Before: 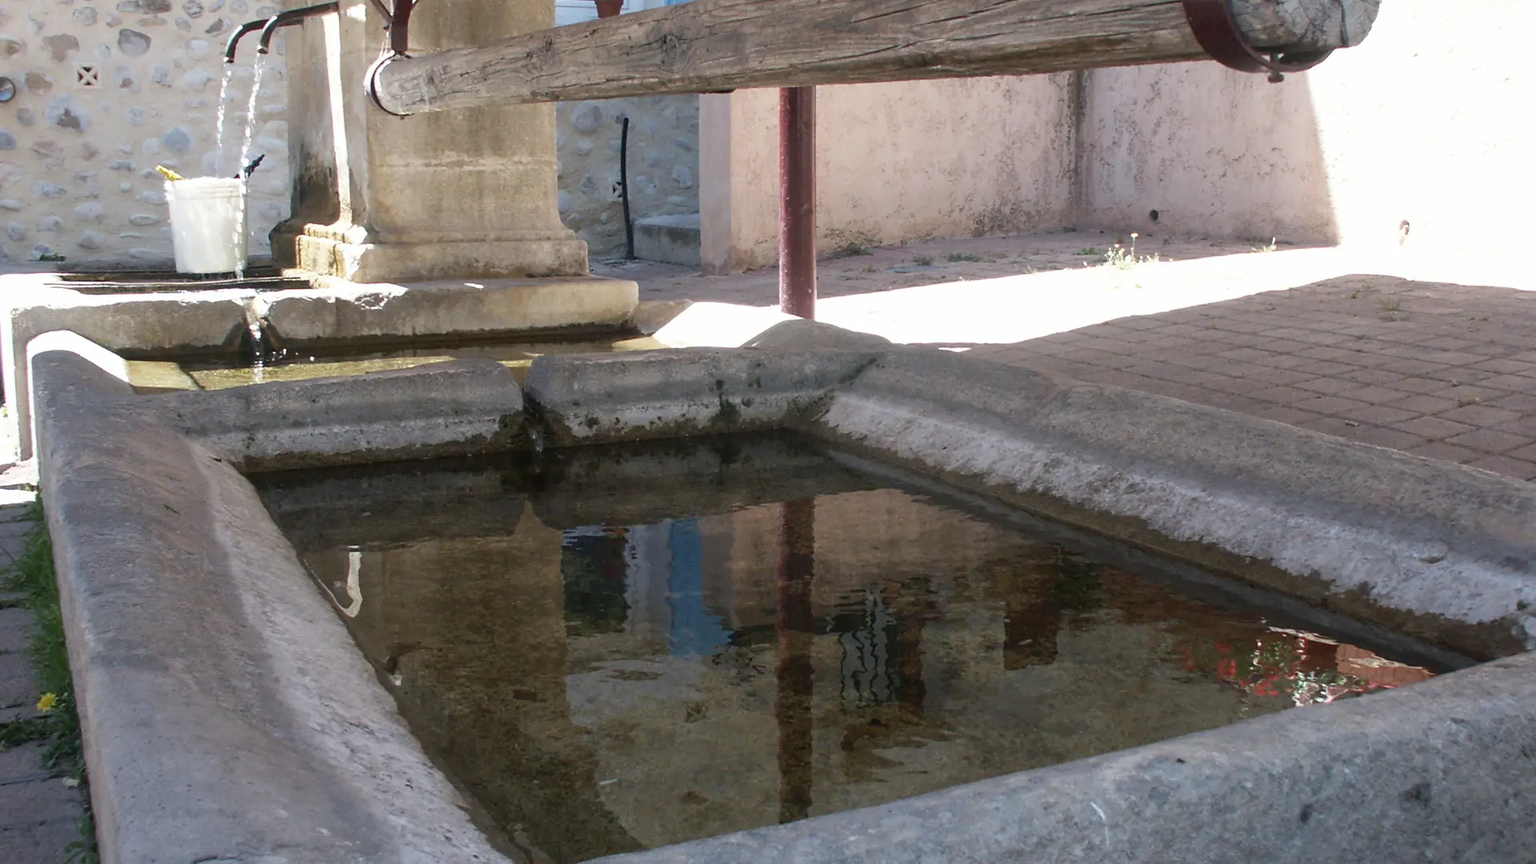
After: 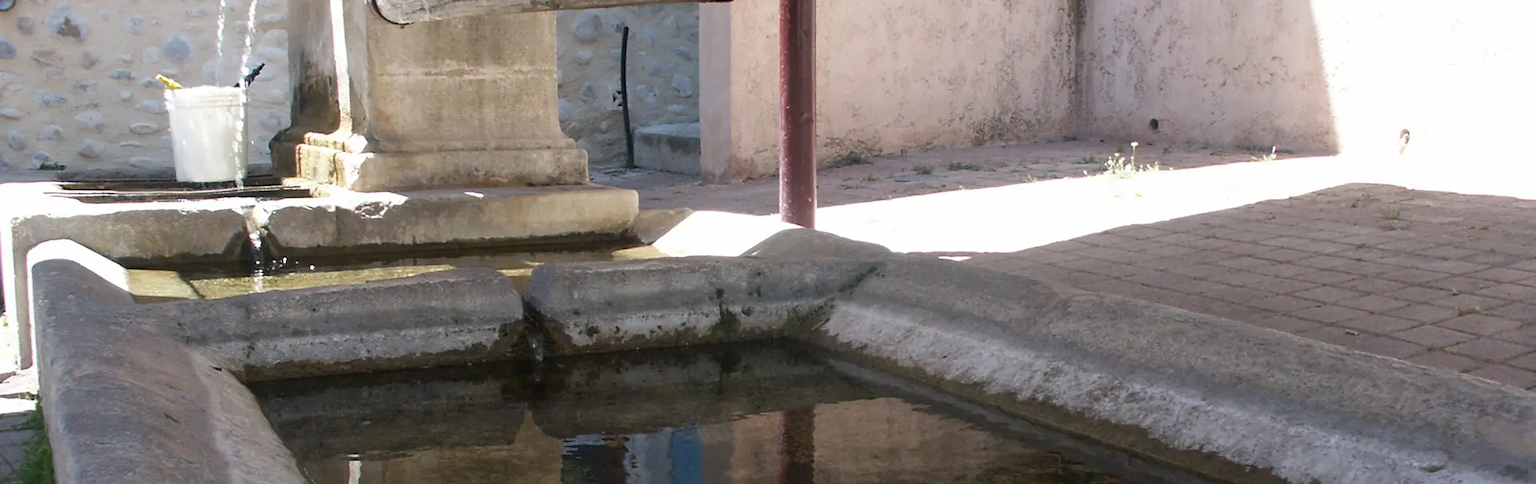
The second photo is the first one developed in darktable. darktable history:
crop and rotate: top 10.585%, bottom 33.272%
